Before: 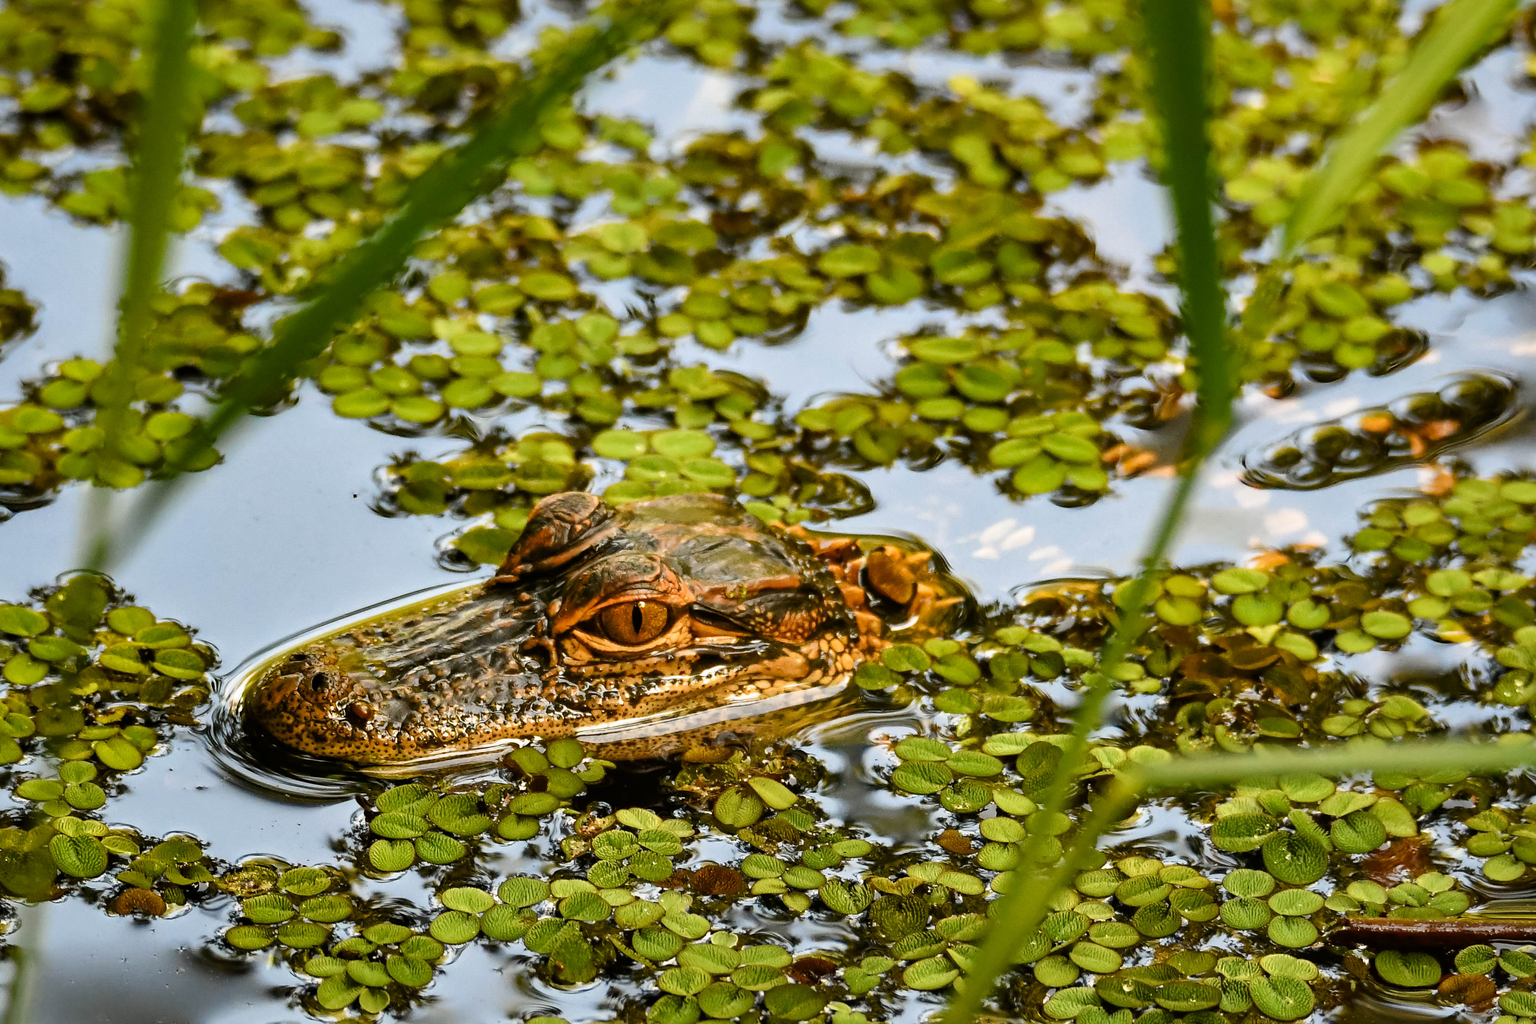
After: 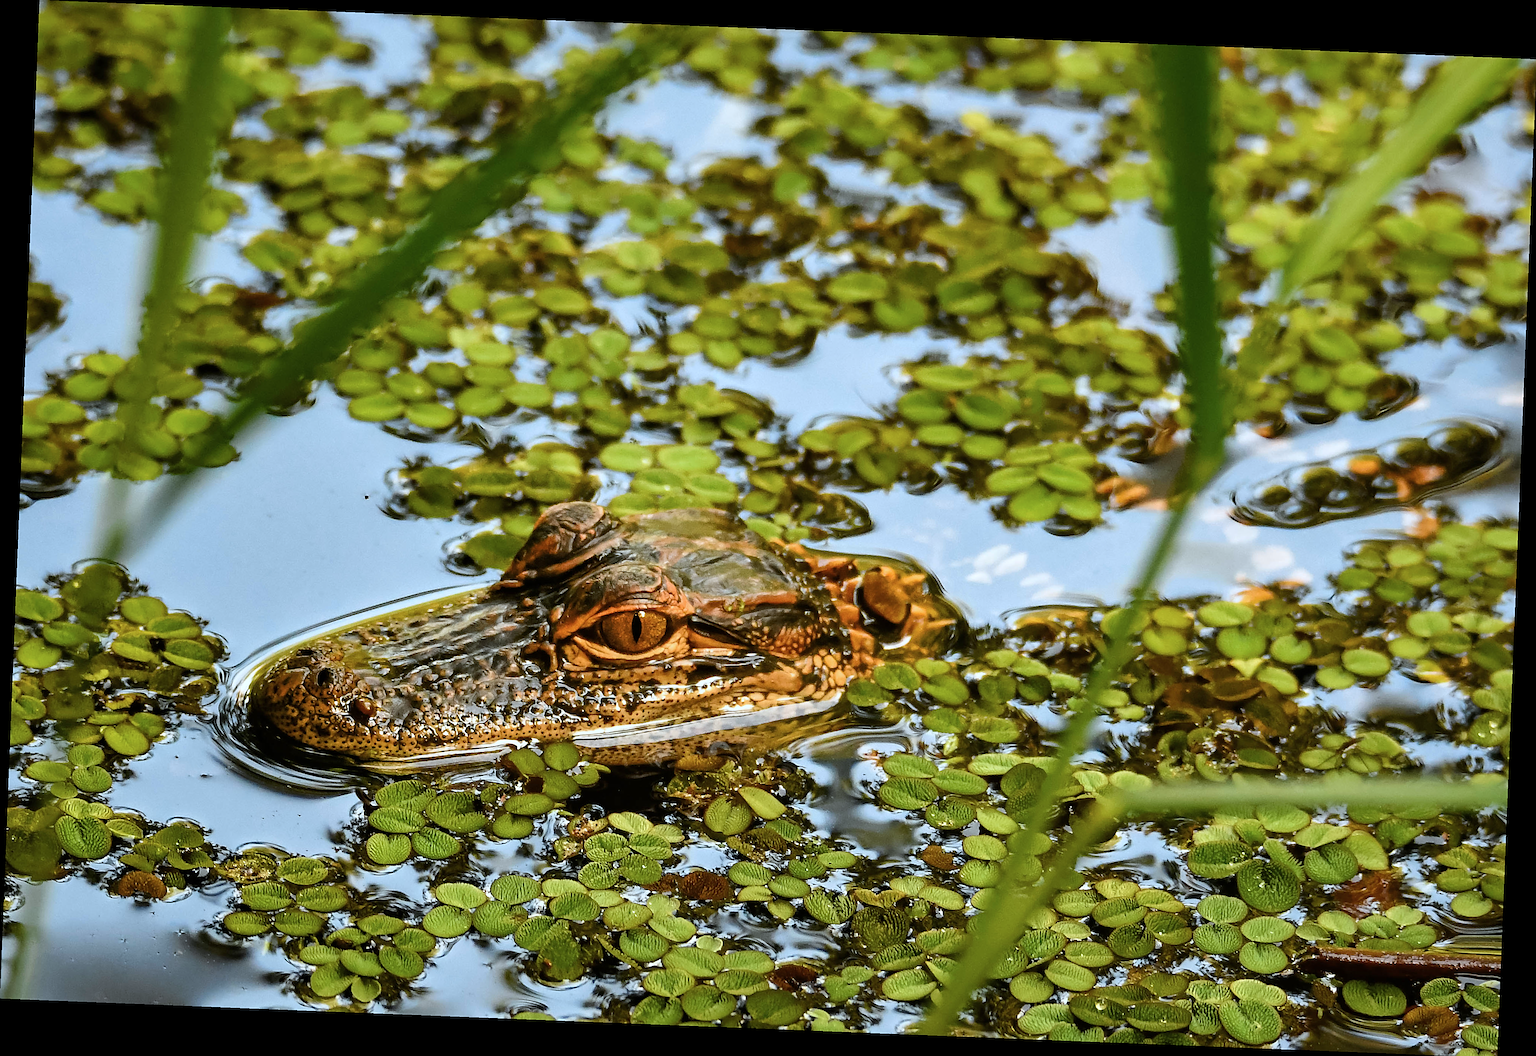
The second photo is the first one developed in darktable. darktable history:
rotate and perspective: rotation 2.27°, automatic cropping off
color correction: highlights a* -4.18, highlights b* -10.81
sharpen: on, module defaults
